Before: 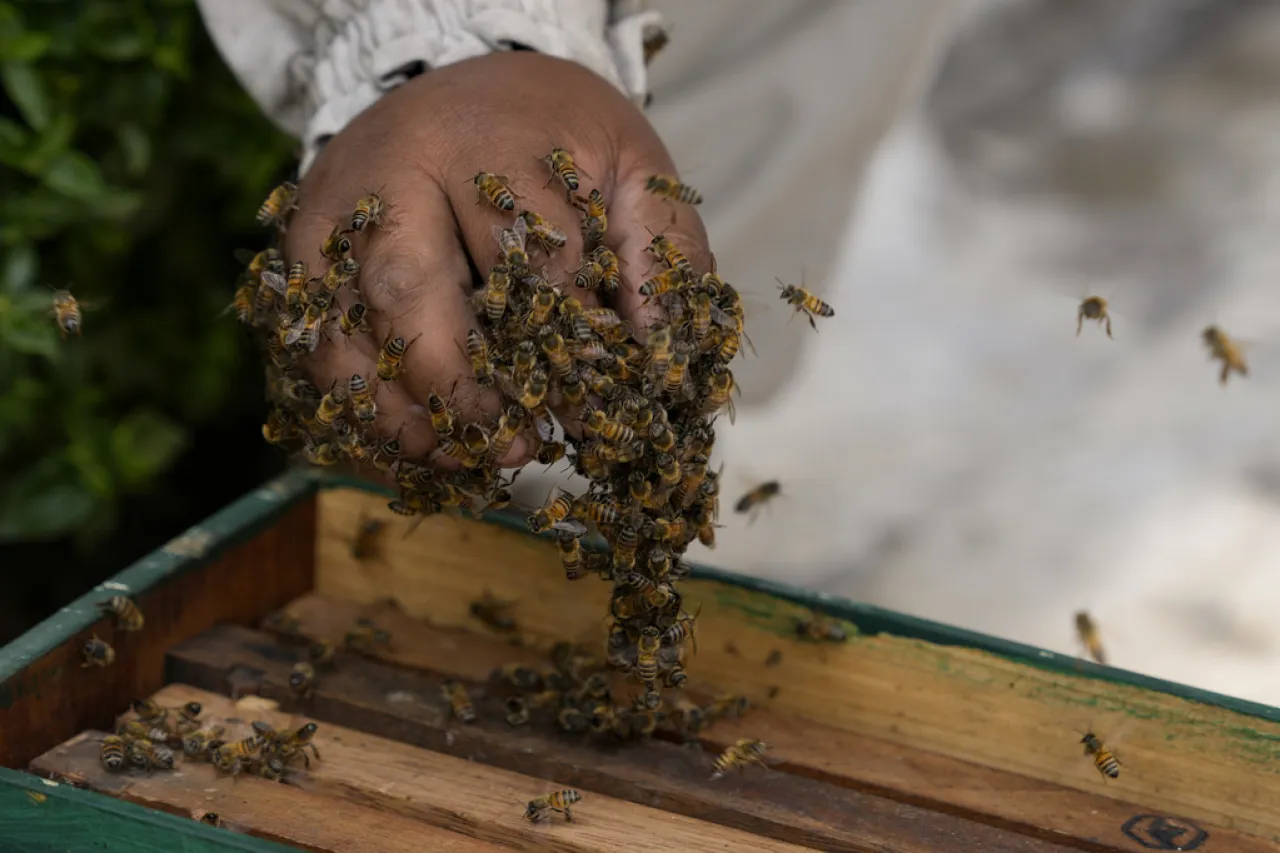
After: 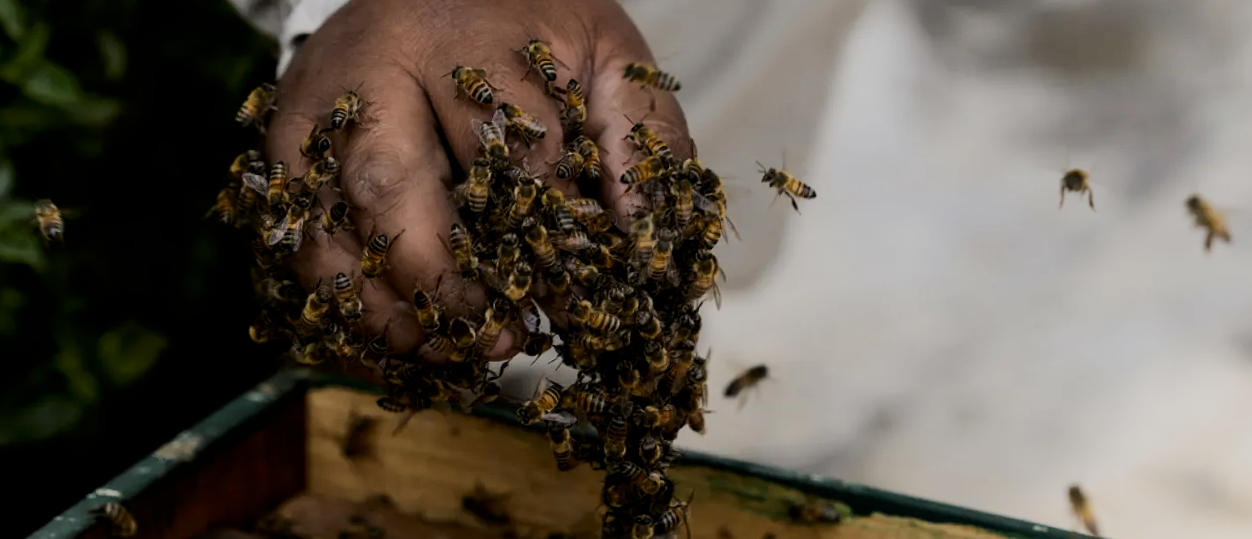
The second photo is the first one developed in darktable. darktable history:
rotate and perspective: rotation -2°, crop left 0.022, crop right 0.978, crop top 0.049, crop bottom 0.951
crop: top 11.166%, bottom 22.168%
exposure: compensate highlight preservation false
contrast brightness saturation: contrast 0.22
filmic rgb: black relative exposure -6.15 EV, white relative exposure 6.96 EV, hardness 2.23, color science v6 (2022)
